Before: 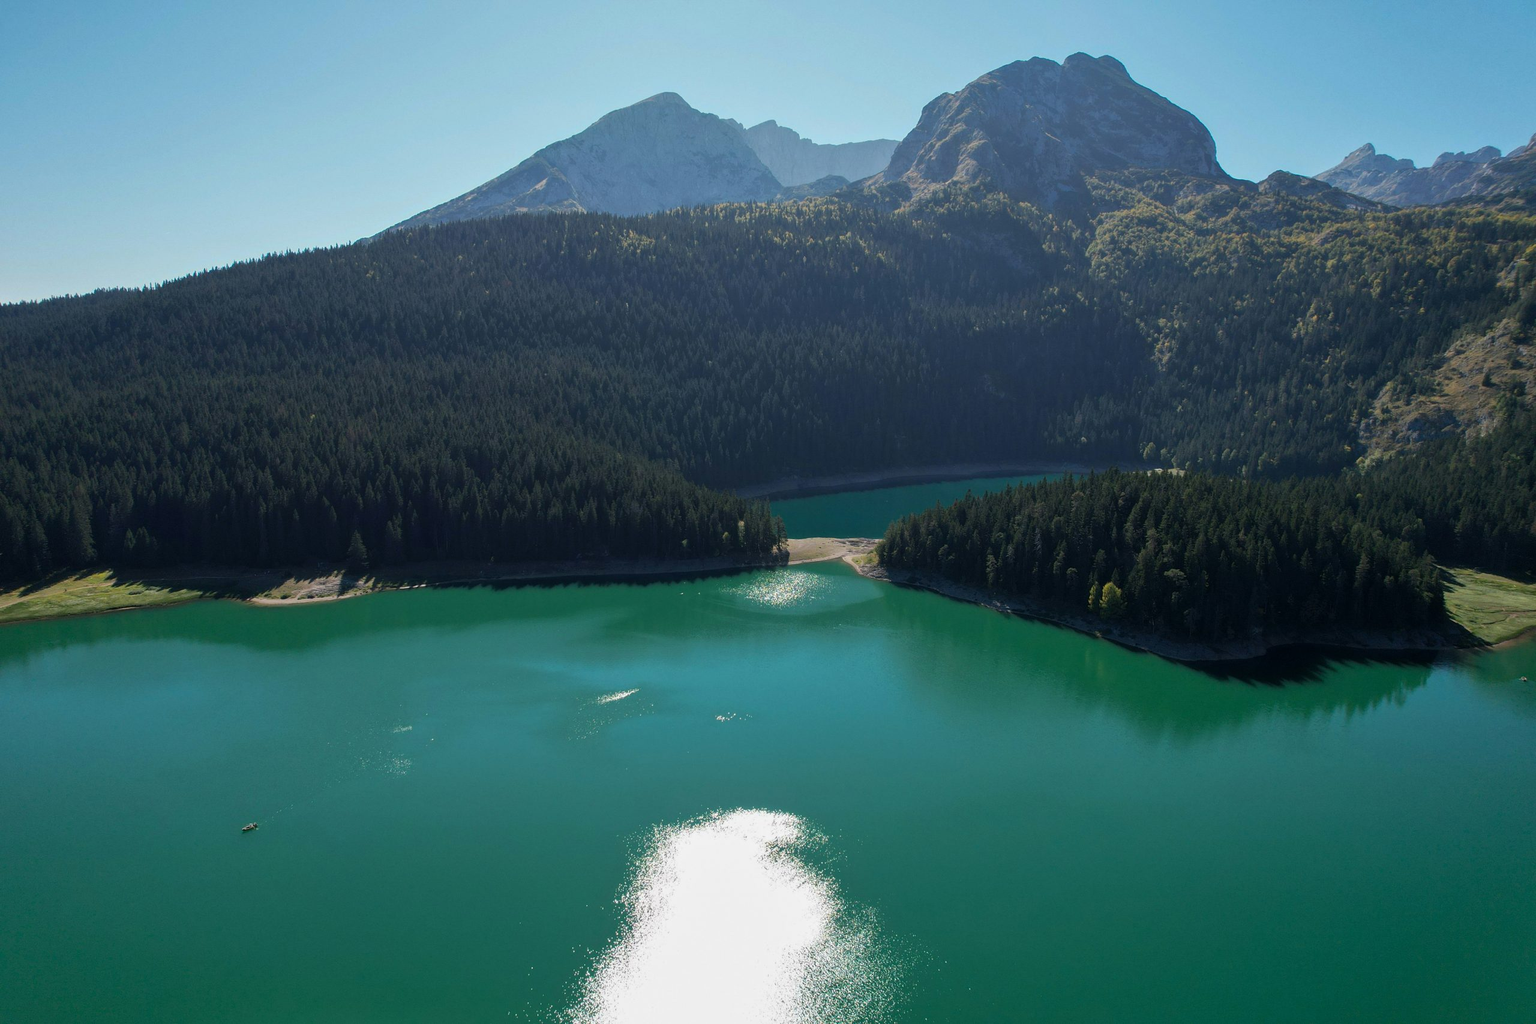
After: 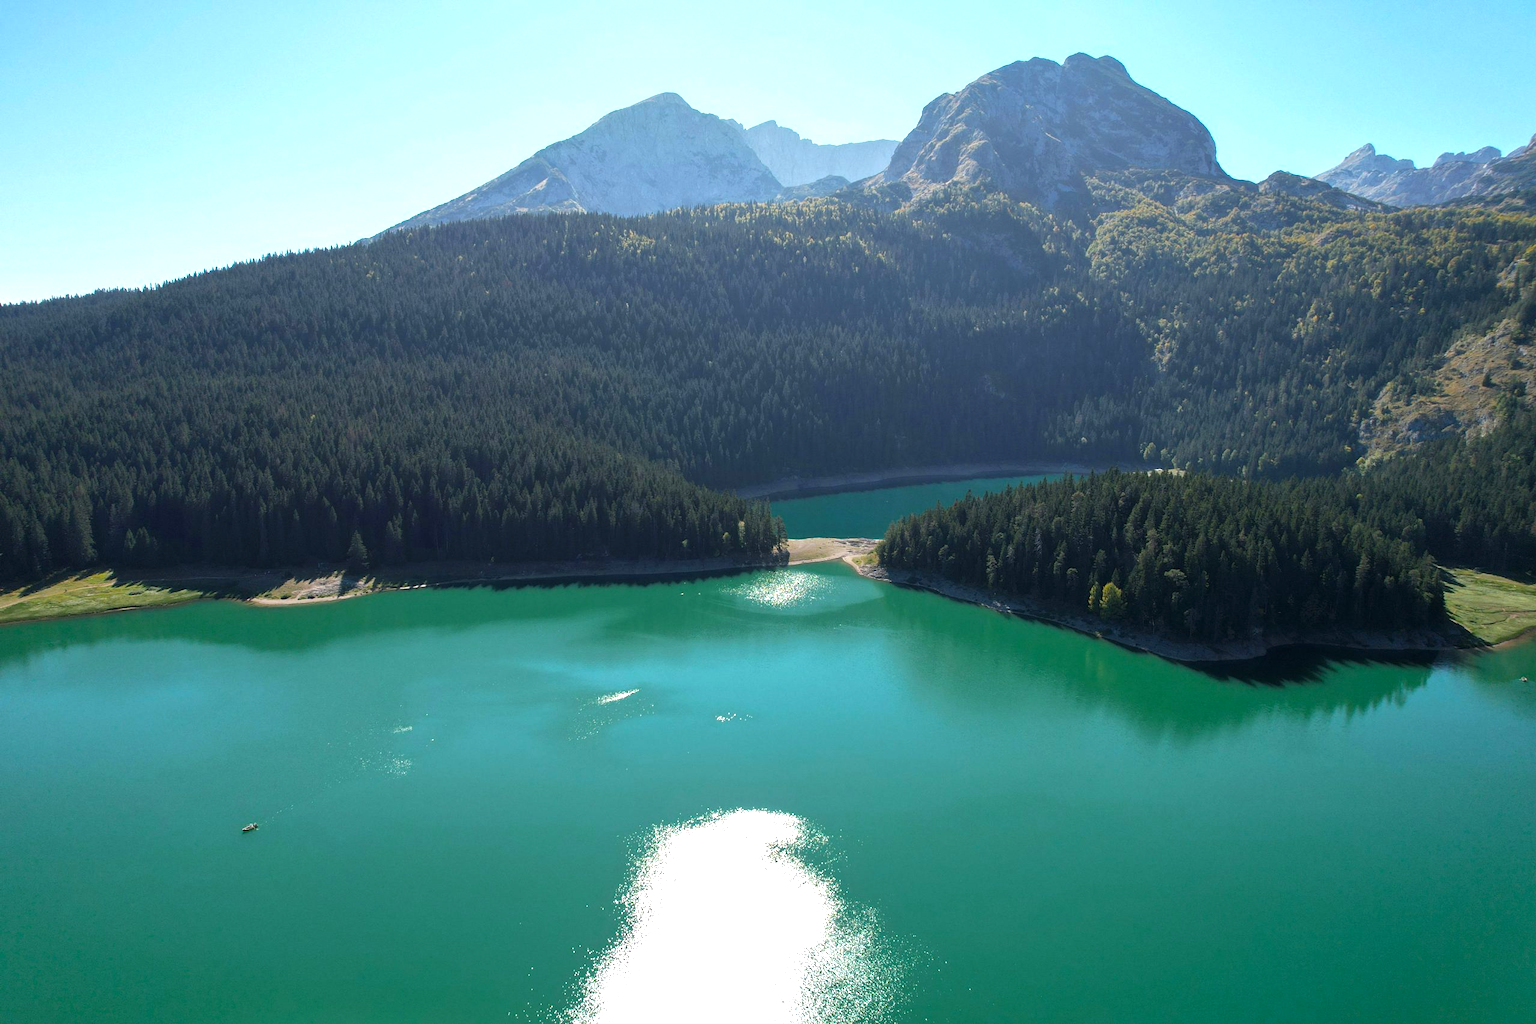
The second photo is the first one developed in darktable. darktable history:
exposure: black level correction 0, exposure 0.9 EV, compensate exposure bias true, compensate highlight preservation false
color zones: curves: ch0 [(0.27, 0.396) (0.563, 0.504) (0.75, 0.5) (0.787, 0.307)]
